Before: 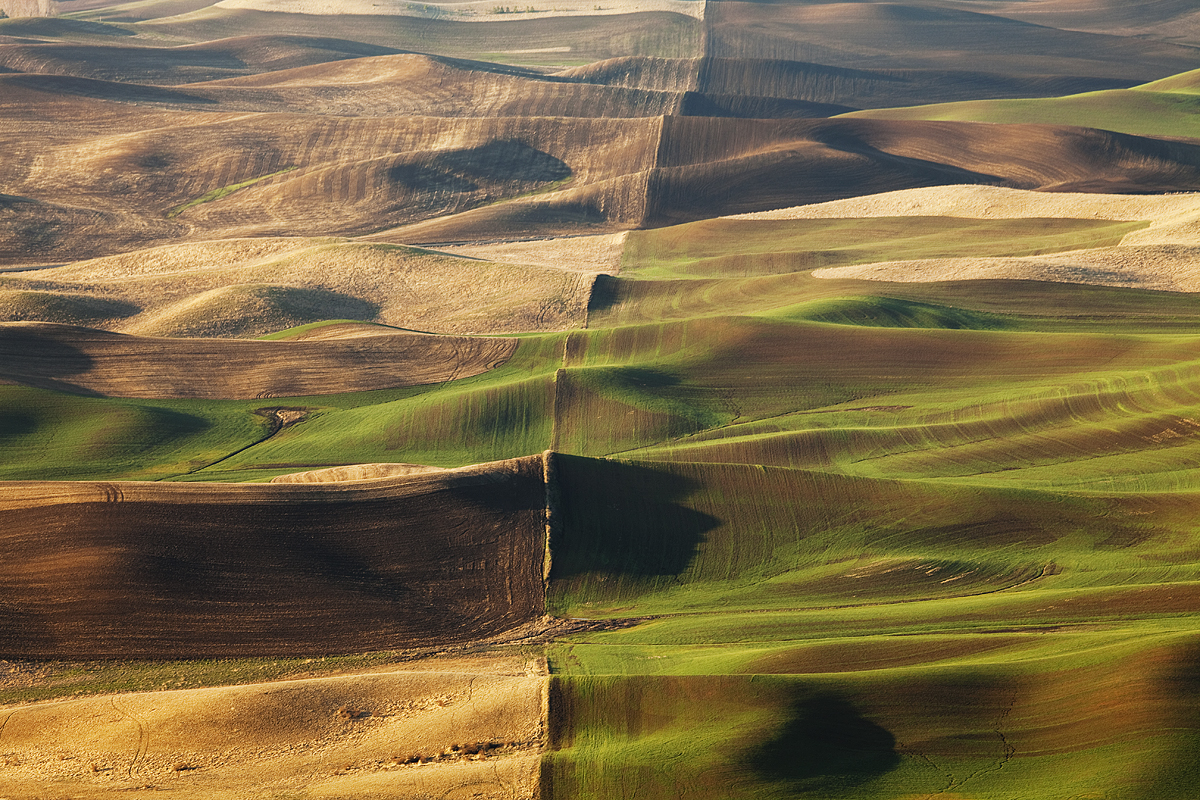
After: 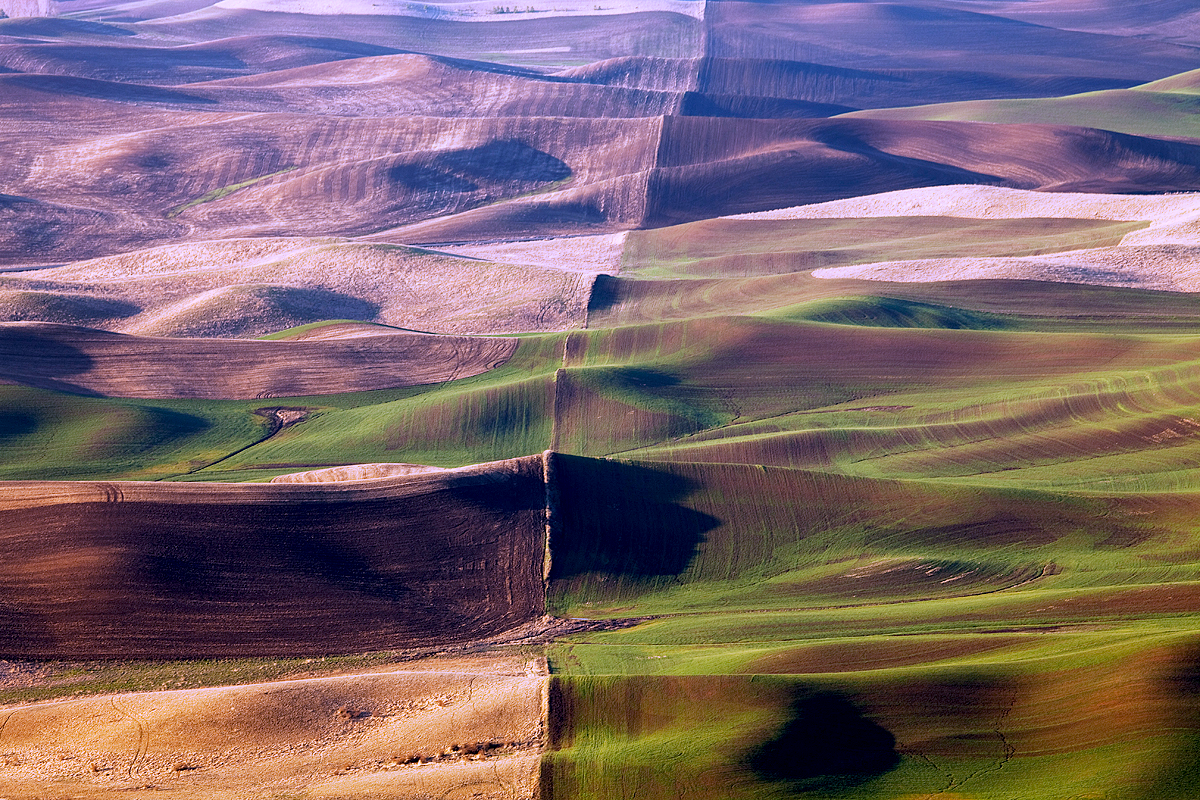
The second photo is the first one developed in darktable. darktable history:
white balance: red 0.98, blue 1.61
exposure: black level correction 0.009, compensate highlight preservation false
